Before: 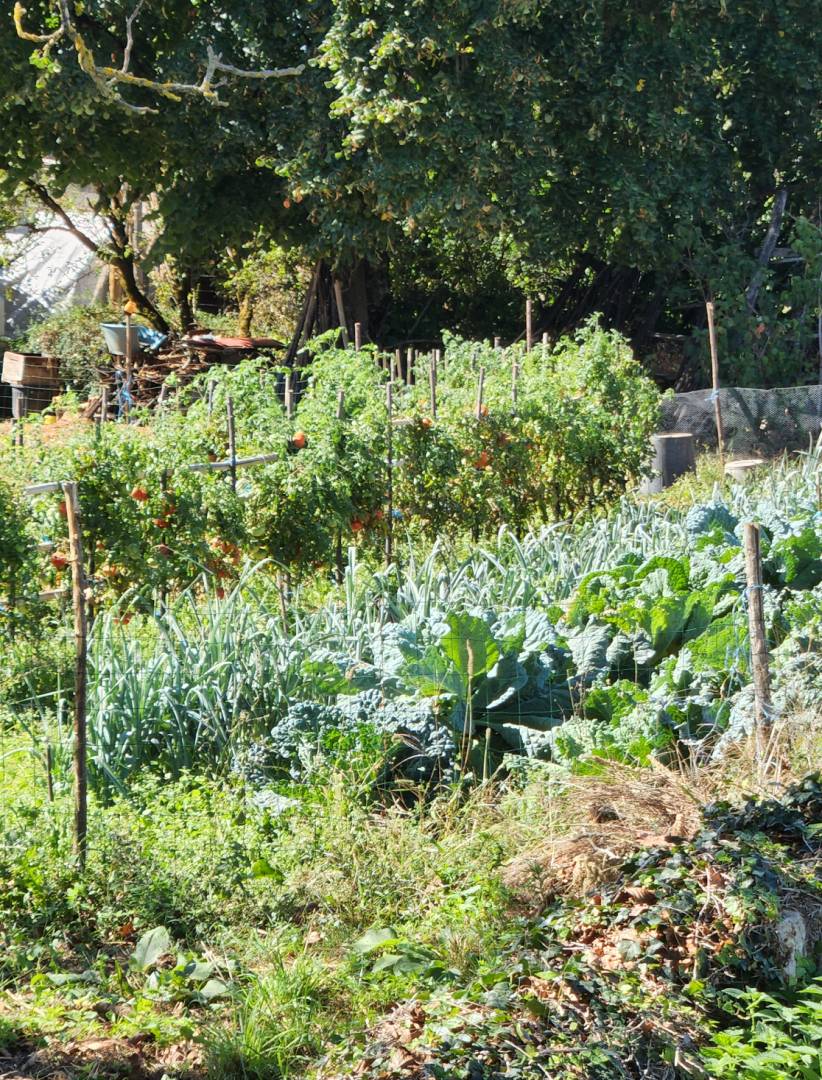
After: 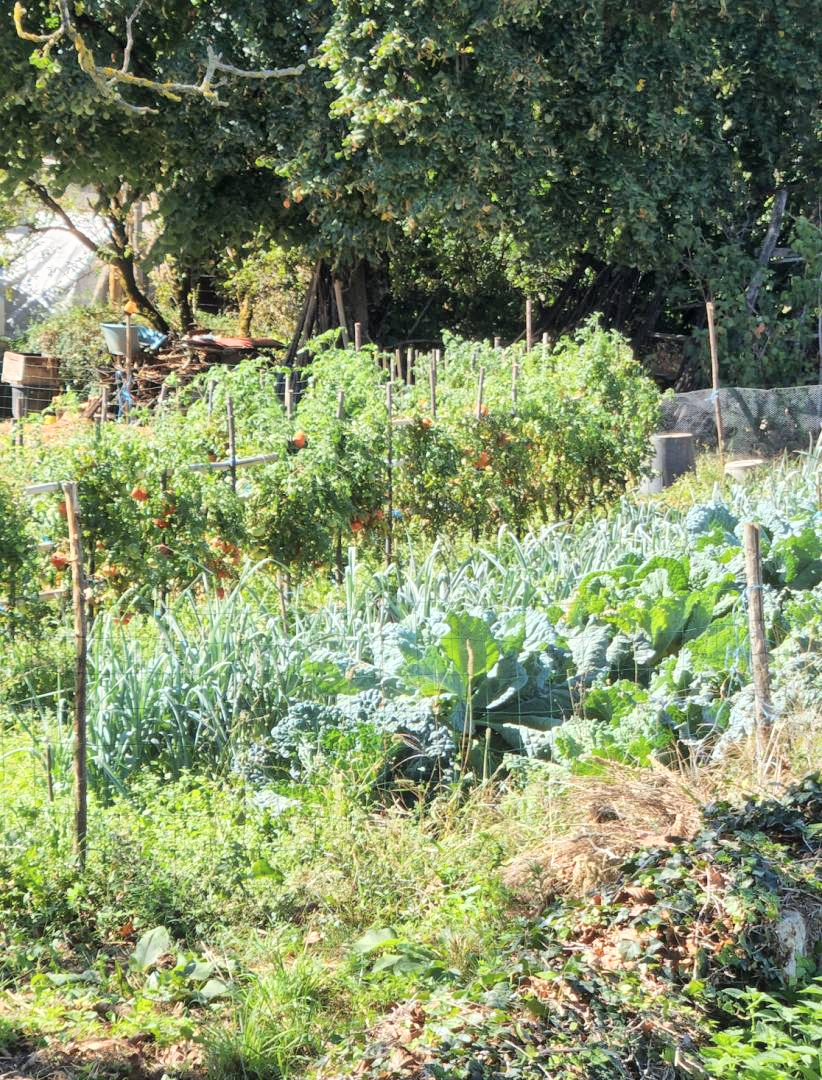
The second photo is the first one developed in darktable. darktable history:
global tonemap: drago (1, 100), detail 1
bloom: size 13.65%, threshold 98.39%, strength 4.82%
